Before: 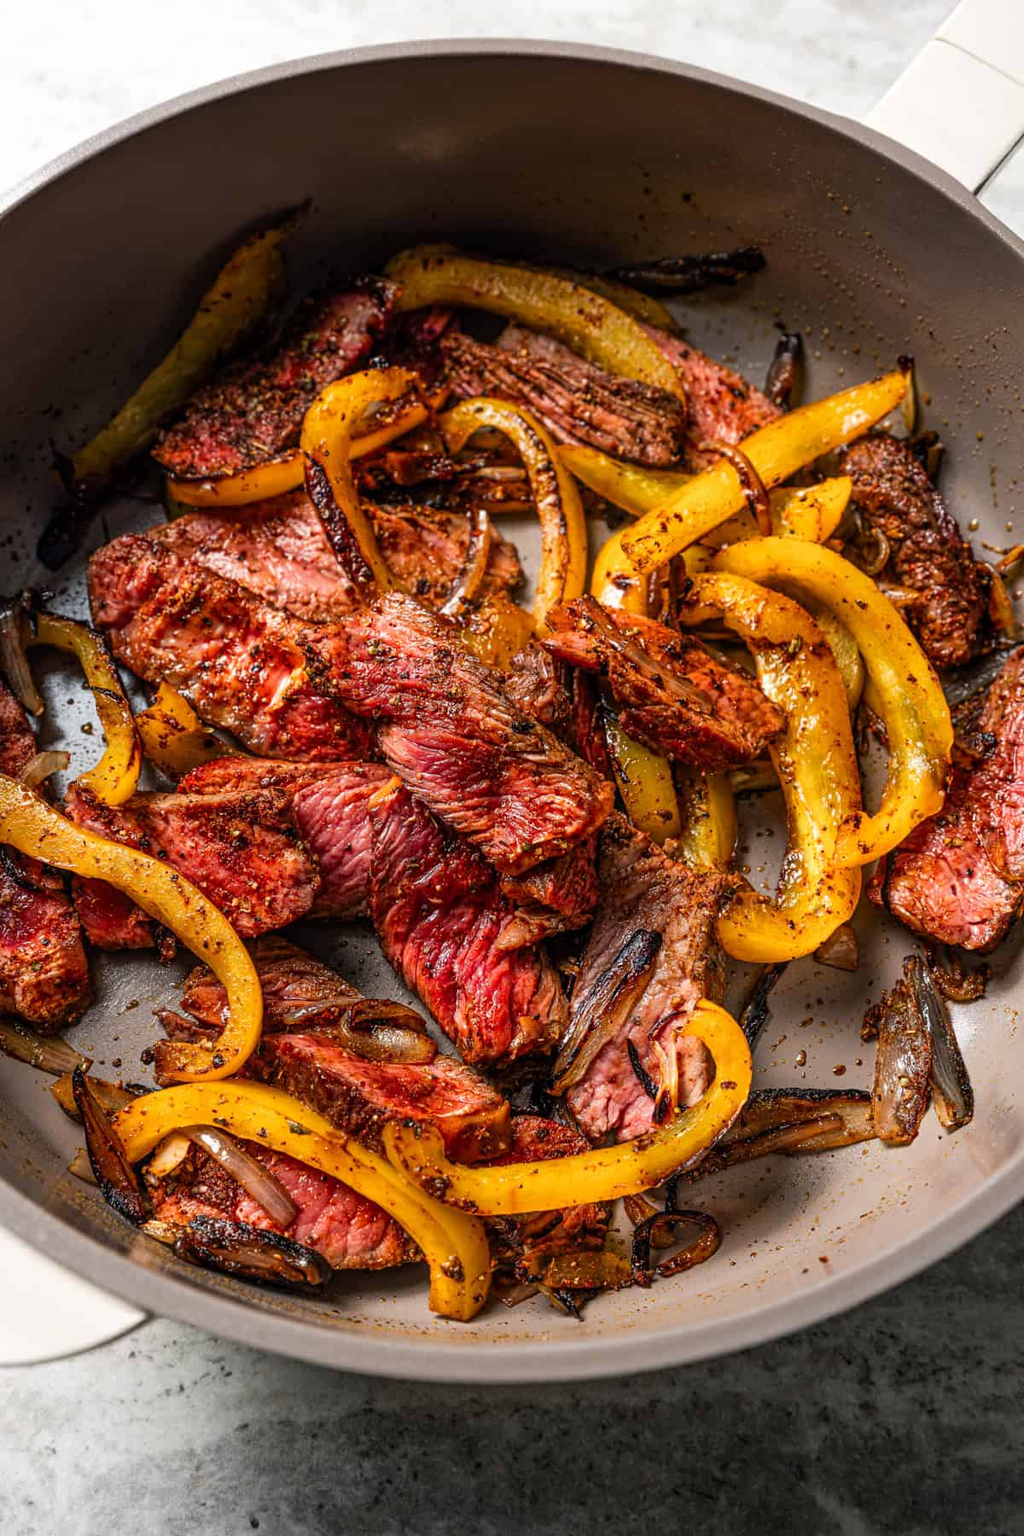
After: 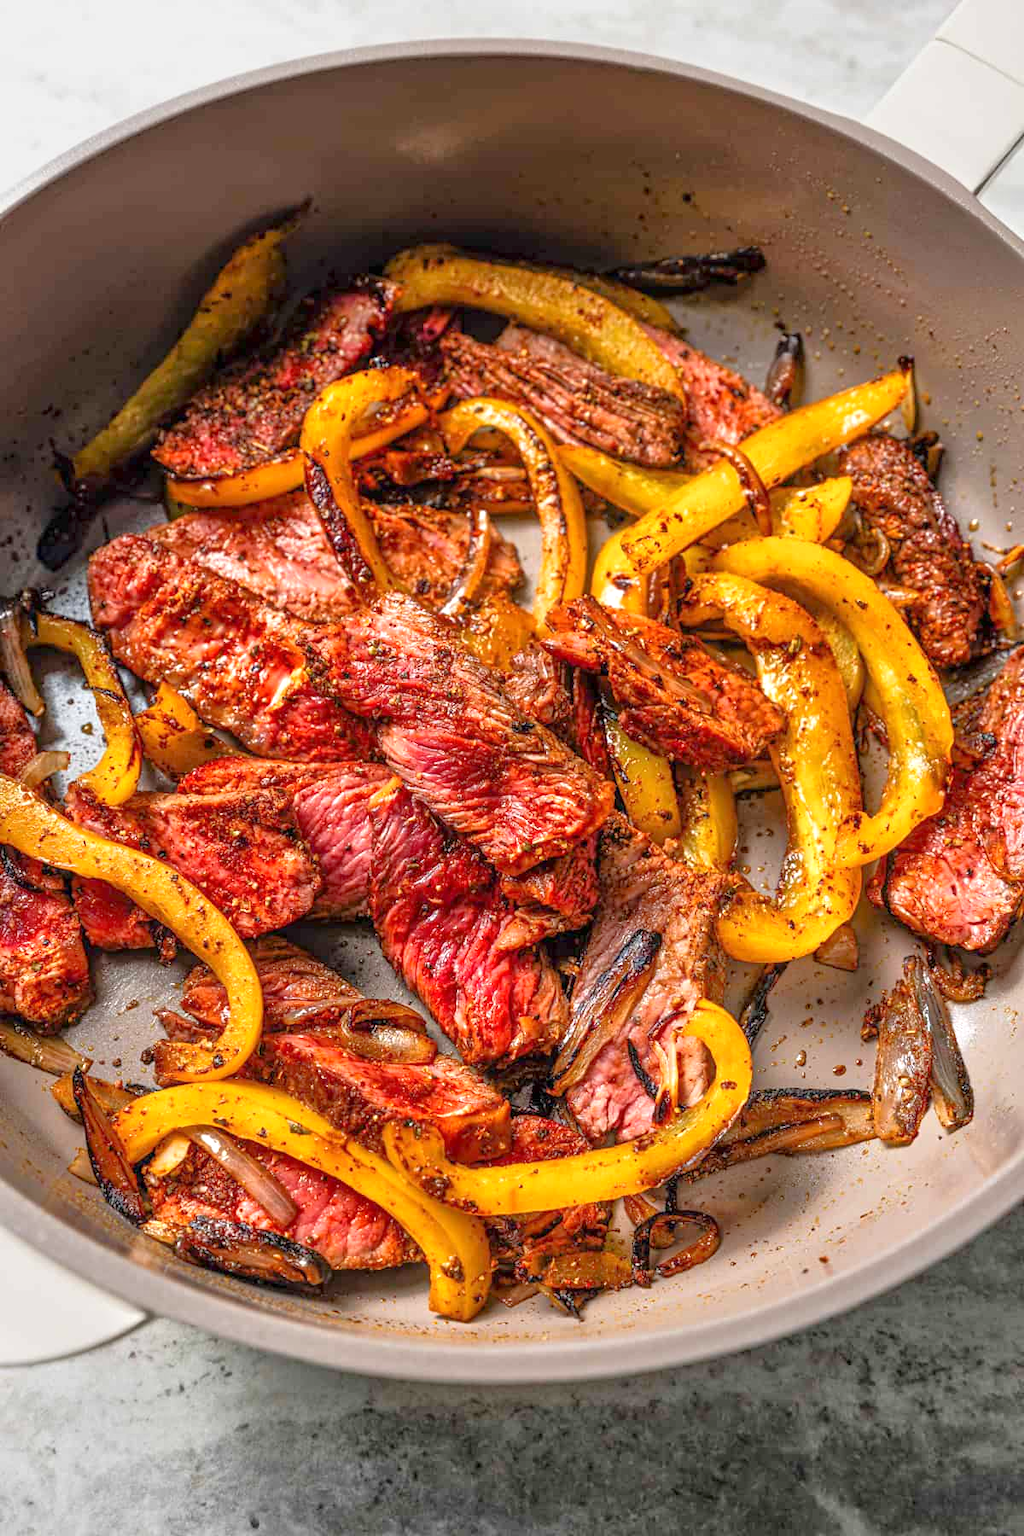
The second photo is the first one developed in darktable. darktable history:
exposure: exposure -0.157 EV, compensate exposure bias true, compensate highlight preservation false
tone equalizer: -8 EV 1.98 EV, -7 EV 1.99 EV, -6 EV 1.99 EV, -5 EV 1.98 EV, -4 EV 1.98 EV, -3 EV 1.5 EV, -2 EV 0.999 EV, -1 EV 0.51 EV
